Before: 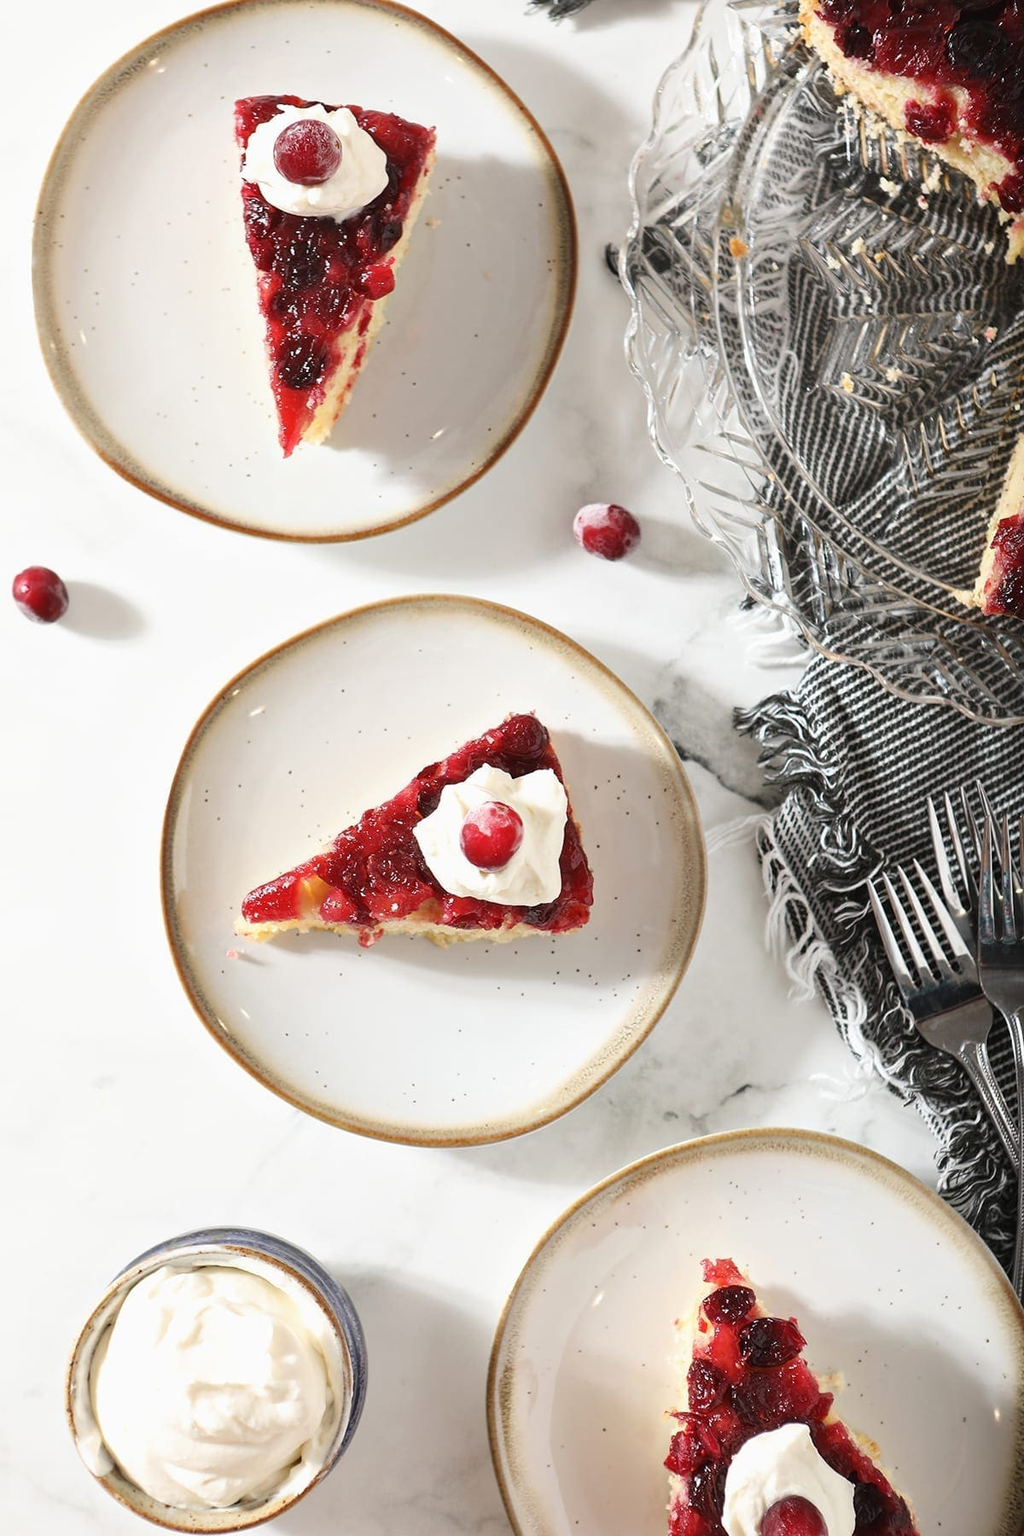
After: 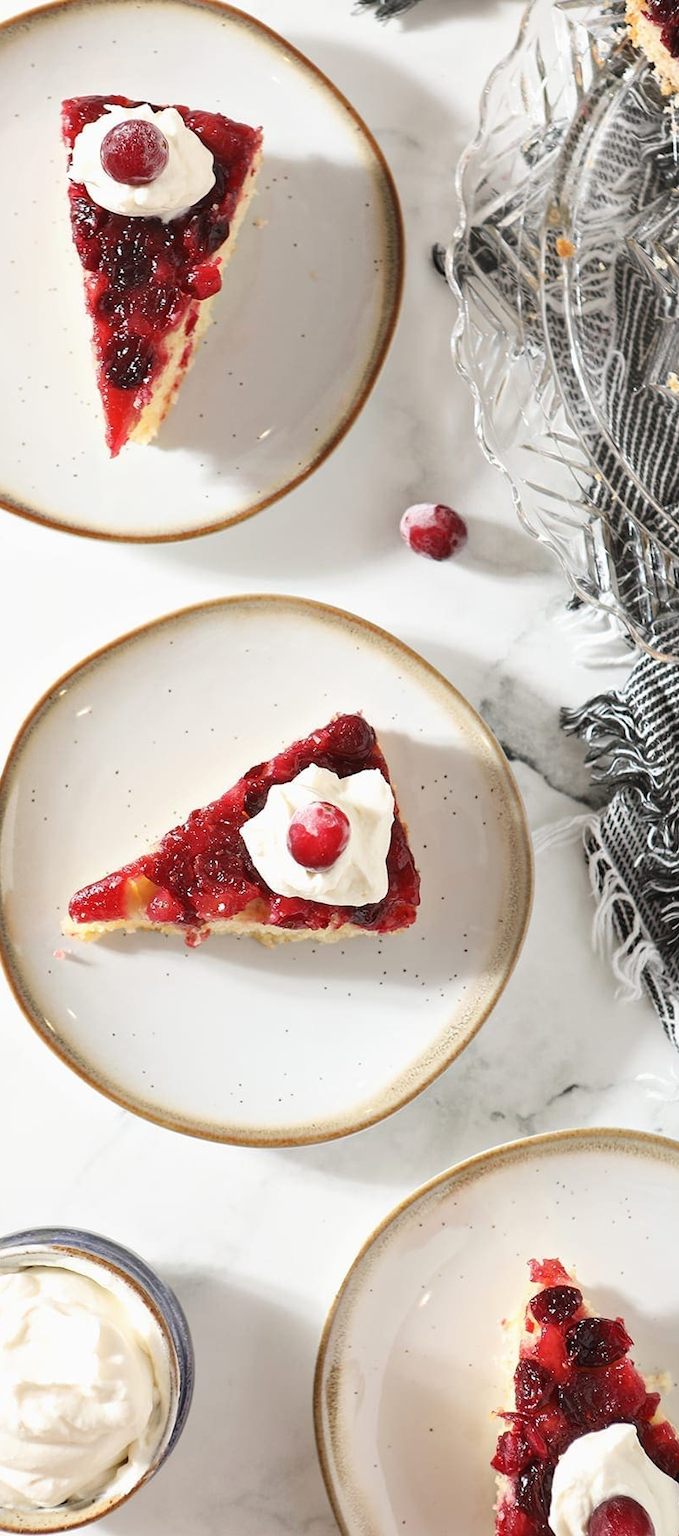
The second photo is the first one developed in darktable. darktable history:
crop: left 16.932%, right 16.687%
